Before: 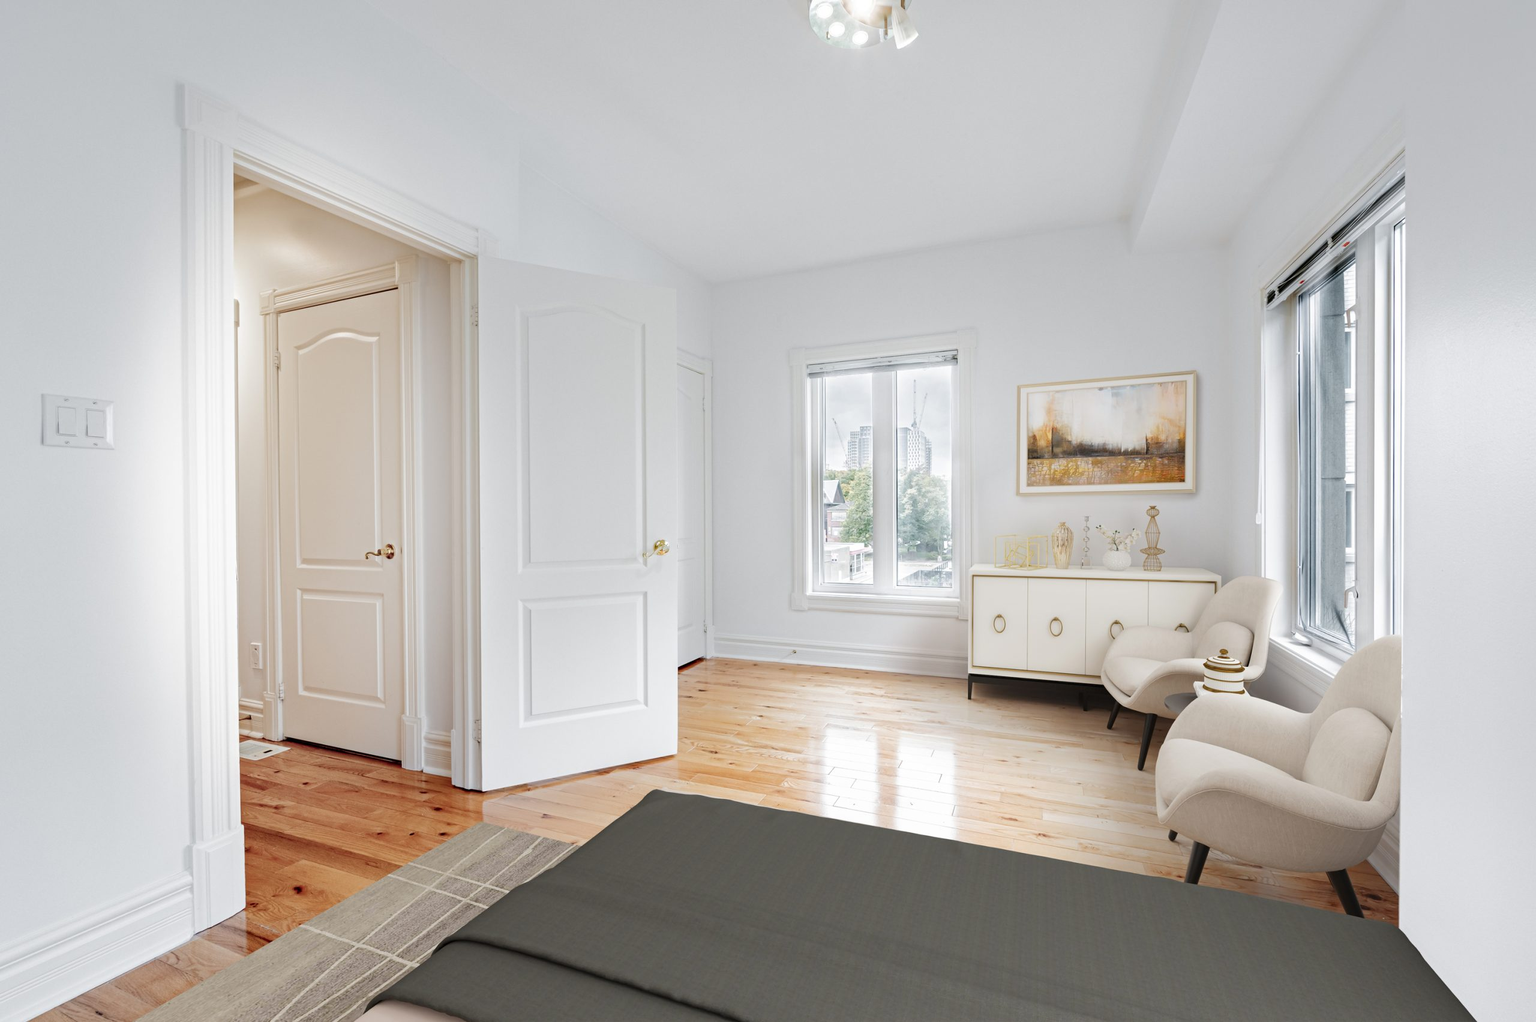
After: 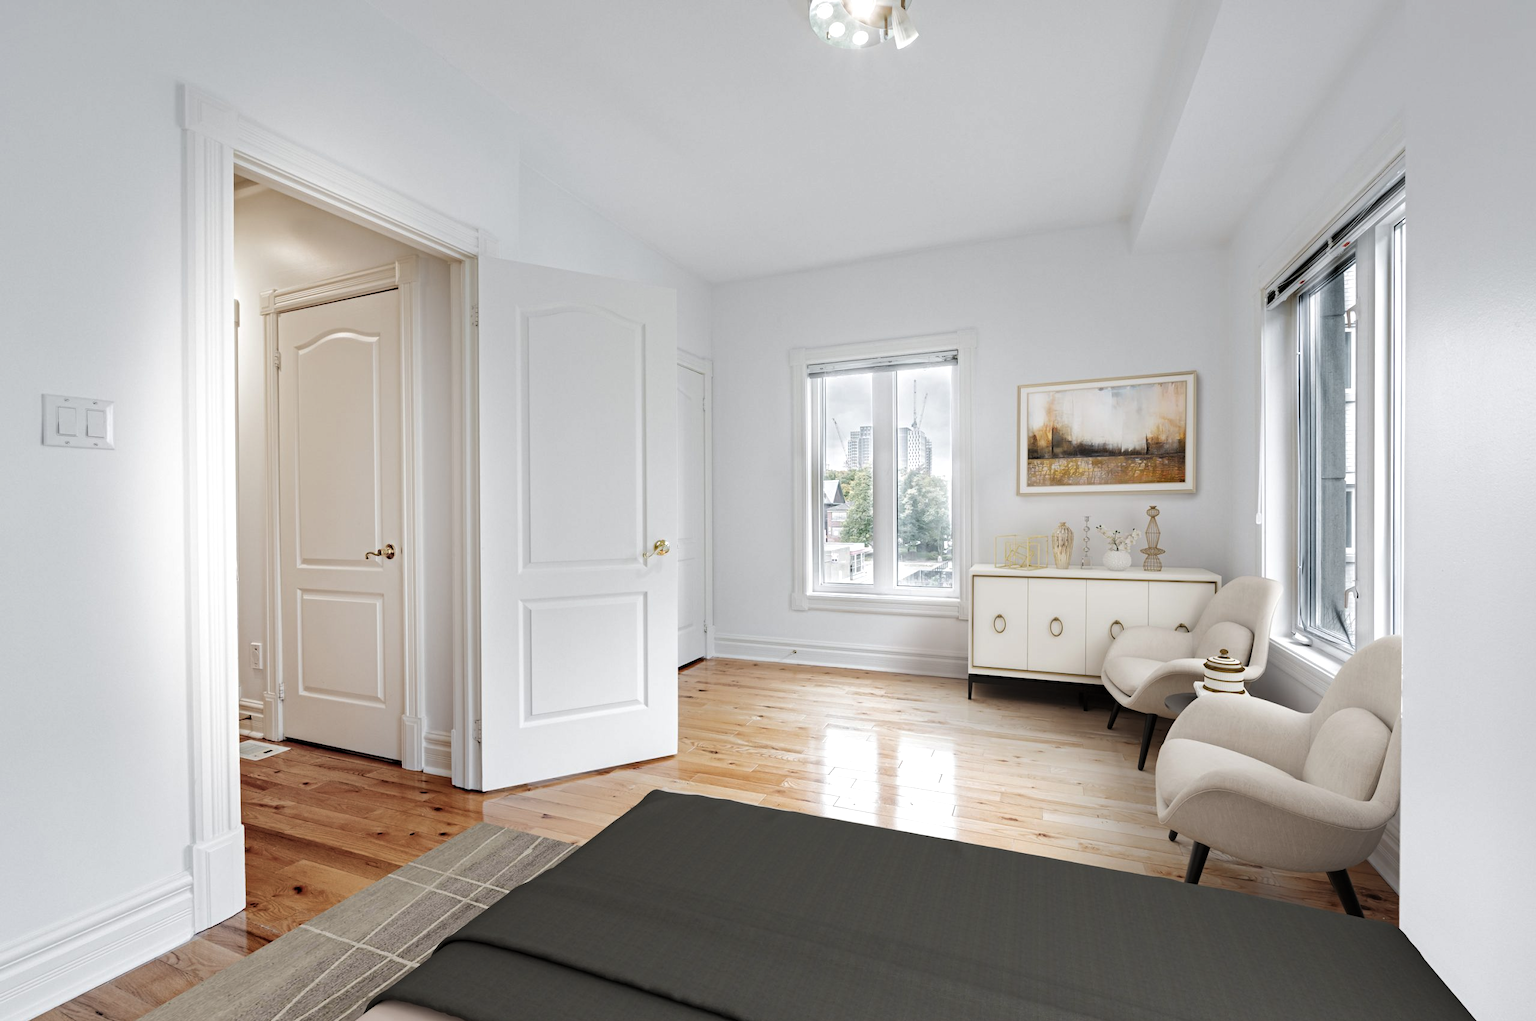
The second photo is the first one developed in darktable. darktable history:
levels: white 99.91%, levels [0.029, 0.545, 0.971]
